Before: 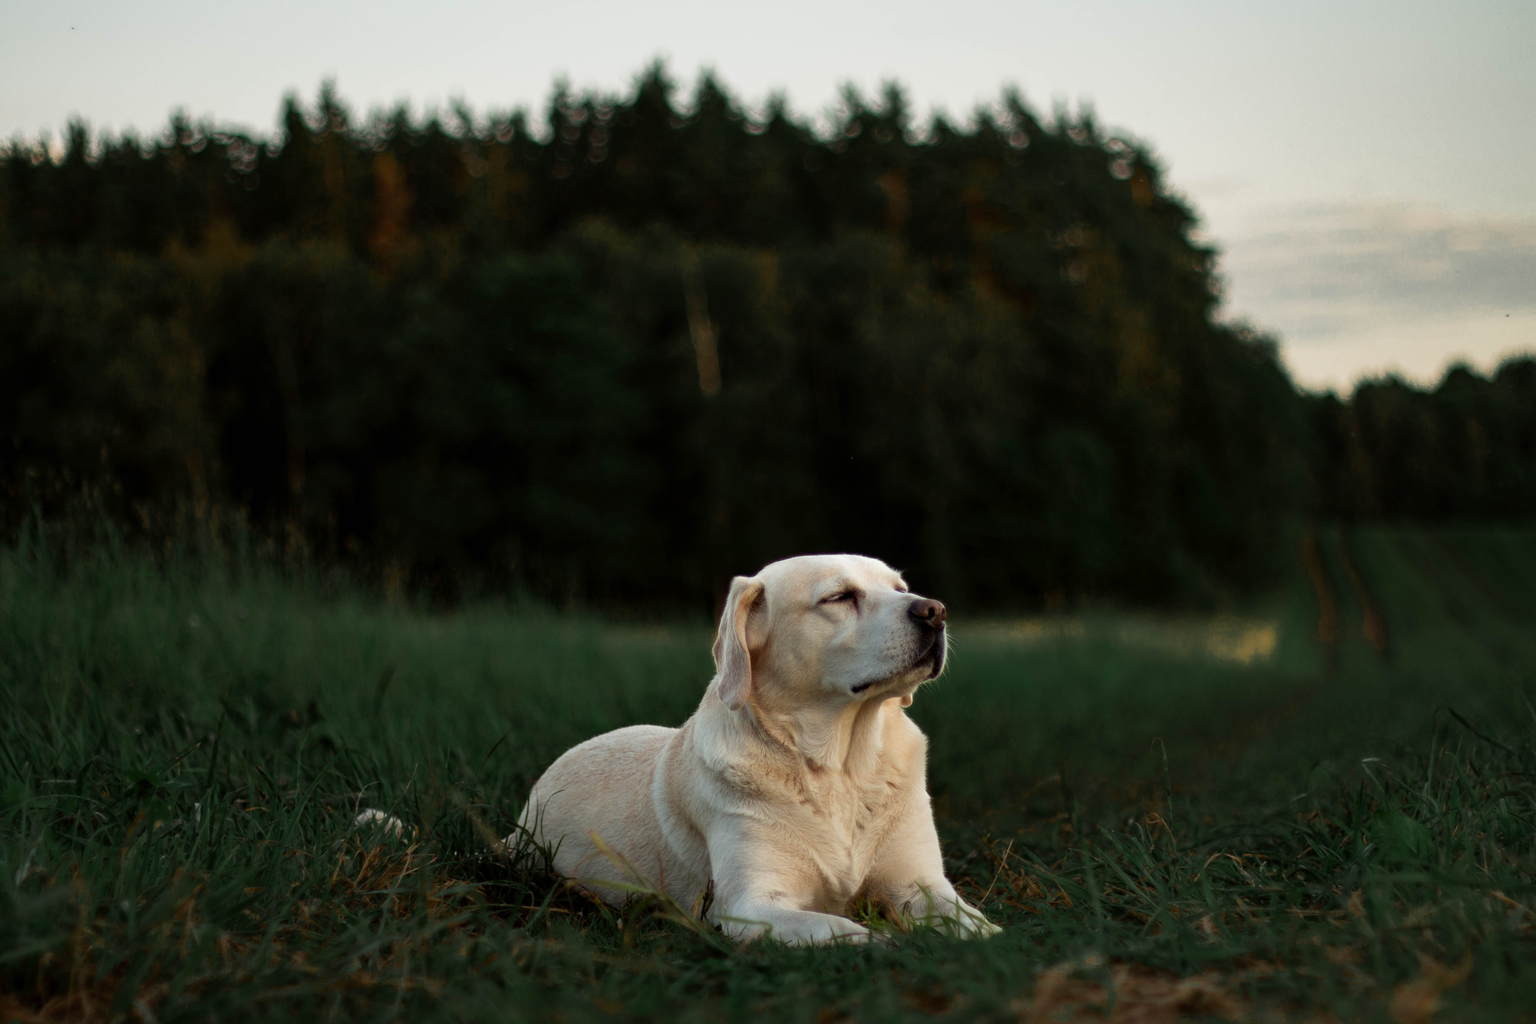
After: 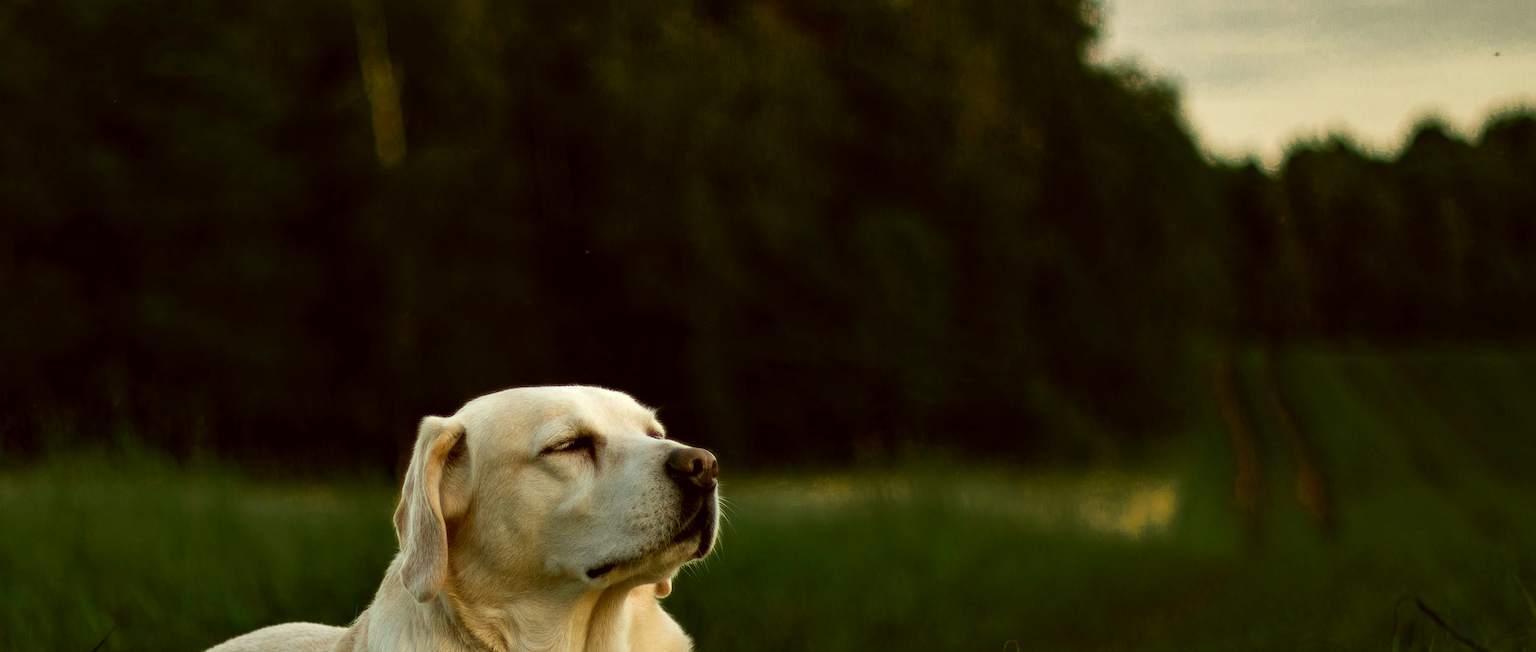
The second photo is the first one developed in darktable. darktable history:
crop and rotate: left 27.938%, top 27.046%, bottom 27.046%
tone curve: curves: ch0 [(0, 0) (0.003, 0.003) (0.011, 0.011) (0.025, 0.025) (0.044, 0.044) (0.069, 0.069) (0.1, 0.099) (0.136, 0.135) (0.177, 0.176) (0.224, 0.223) (0.277, 0.275) (0.335, 0.333) (0.399, 0.396) (0.468, 0.465) (0.543, 0.545) (0.623, 0.625) (0.709, 0.71) (0.801, 0.801) (0.898, 0.898) (1, 1)], preserve colors none
color correction: highlights a* -1.43, highlights b* 10.12, shadows a* 0.395, shadows b* 19.35
contrast equalizer: octaves 7, y [[0.6 ×6], [0.55 ×6], [0 ×6], [0 ×6], [0 ×6]], mix 0.3
